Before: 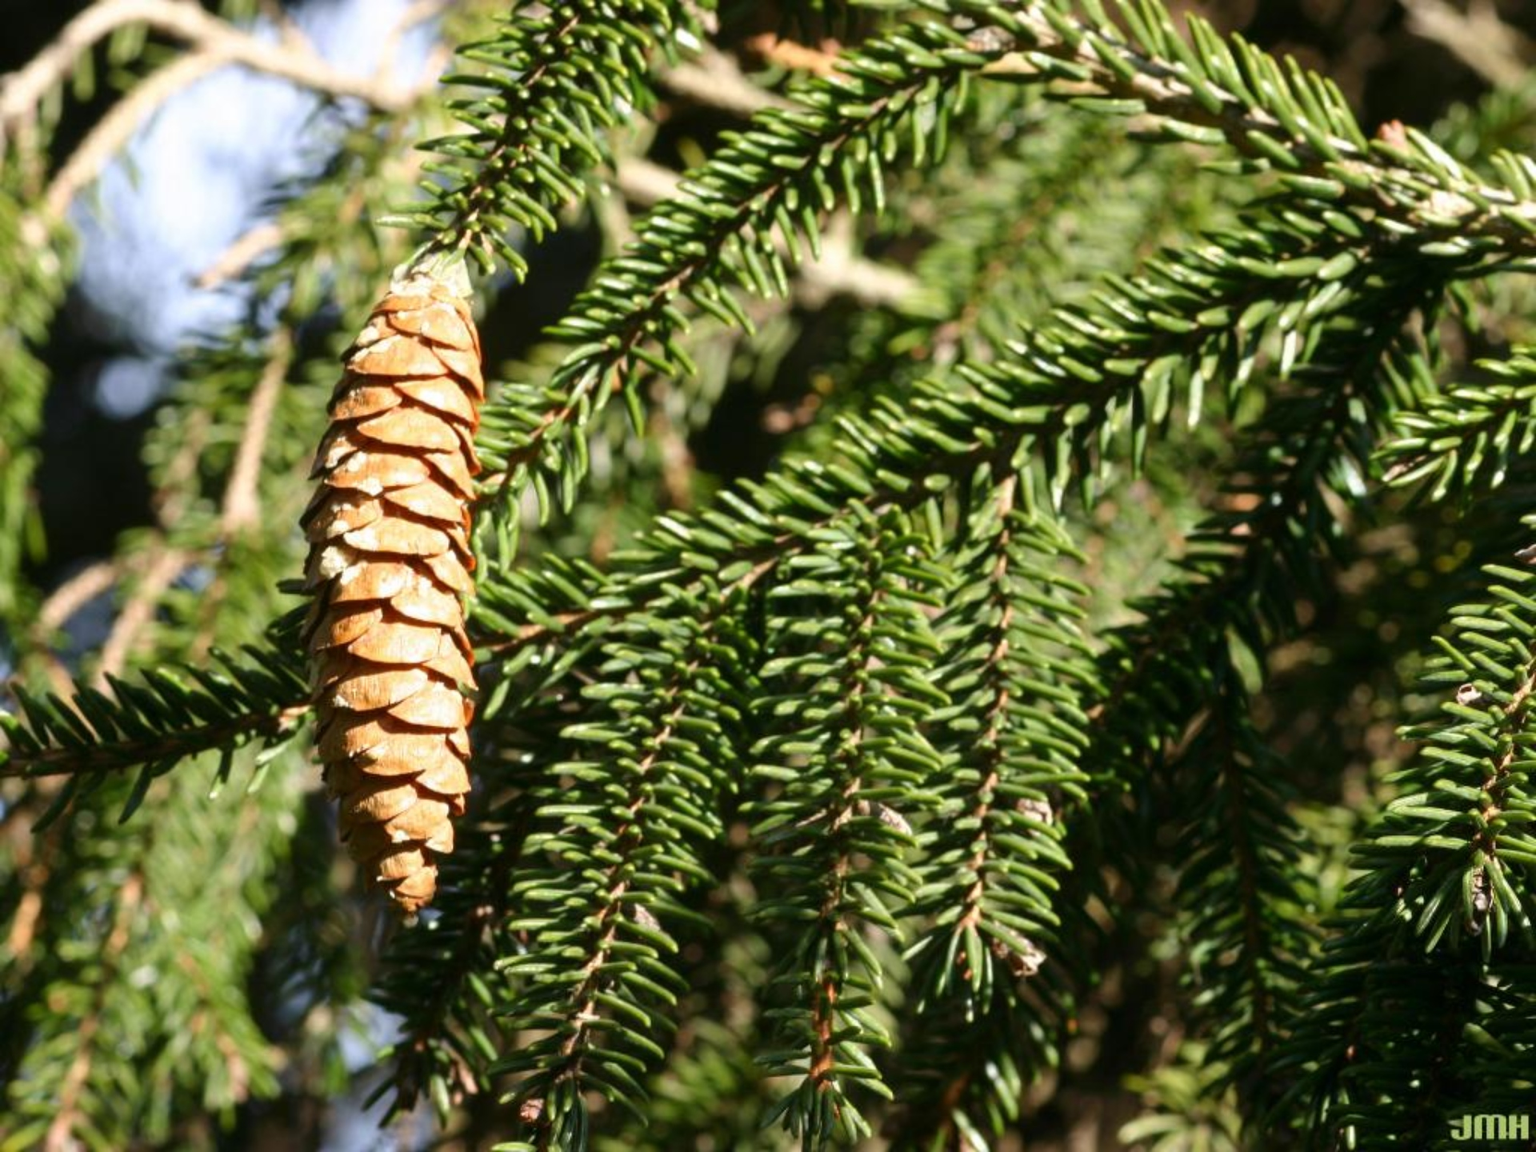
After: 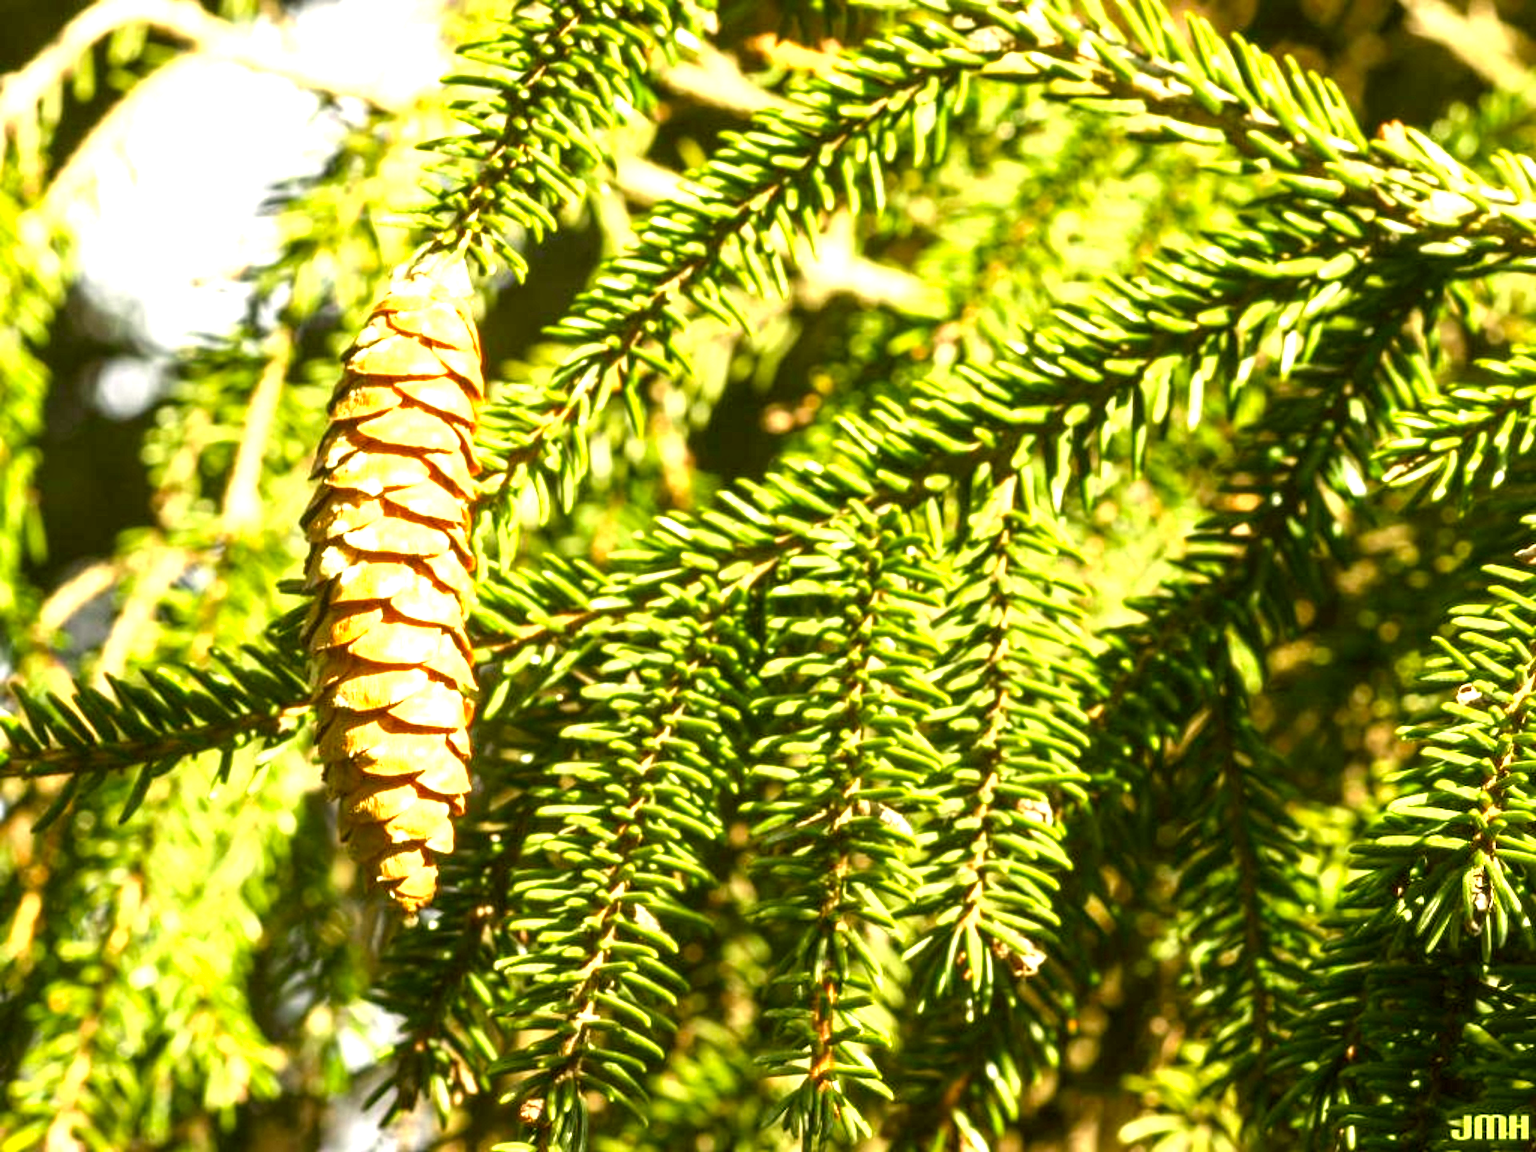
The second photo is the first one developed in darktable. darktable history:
exposure: black level correction 0.001, exposure 1.637 EV, compensate exposure bias true, compensate highlight preservation false
local contrast: on, module defaults
color correction: highlights a* 0.108, highlights b* 29.54, shadows a* -0.295, shadows b* 21.85
